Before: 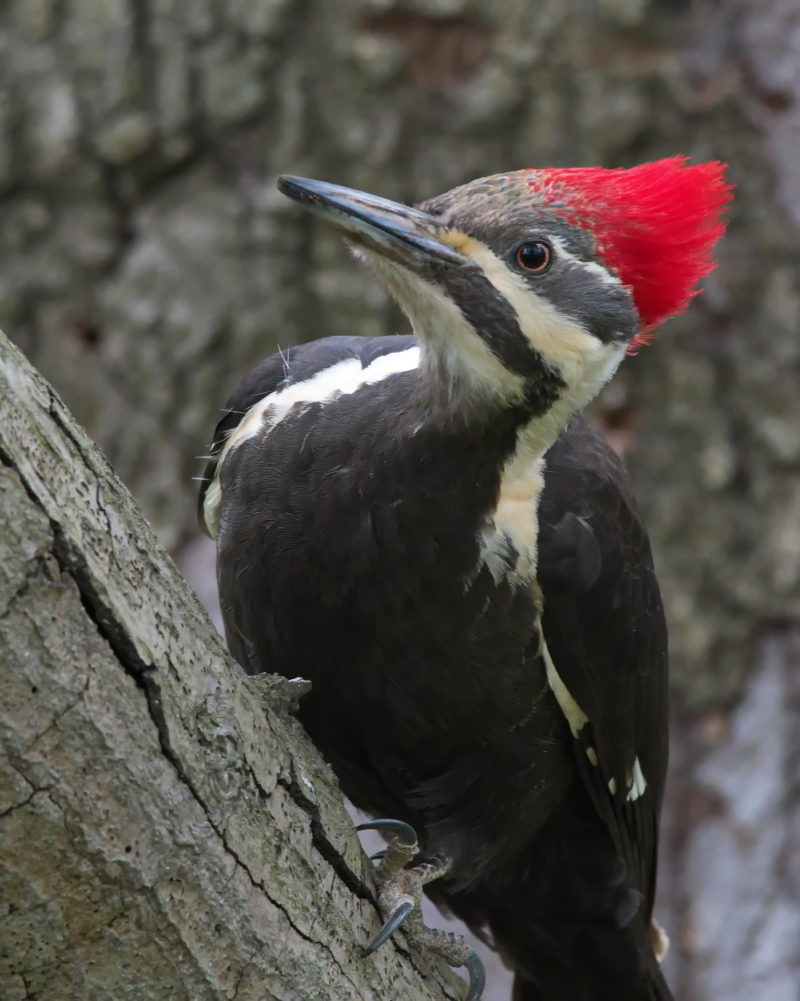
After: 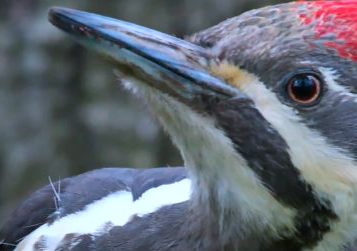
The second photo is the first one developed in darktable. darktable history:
crop: left 28.64%, top 16.832%, right 26.637%, bottom 58.055%
white balance: red 0.948, green 1.02, blue 1.176
